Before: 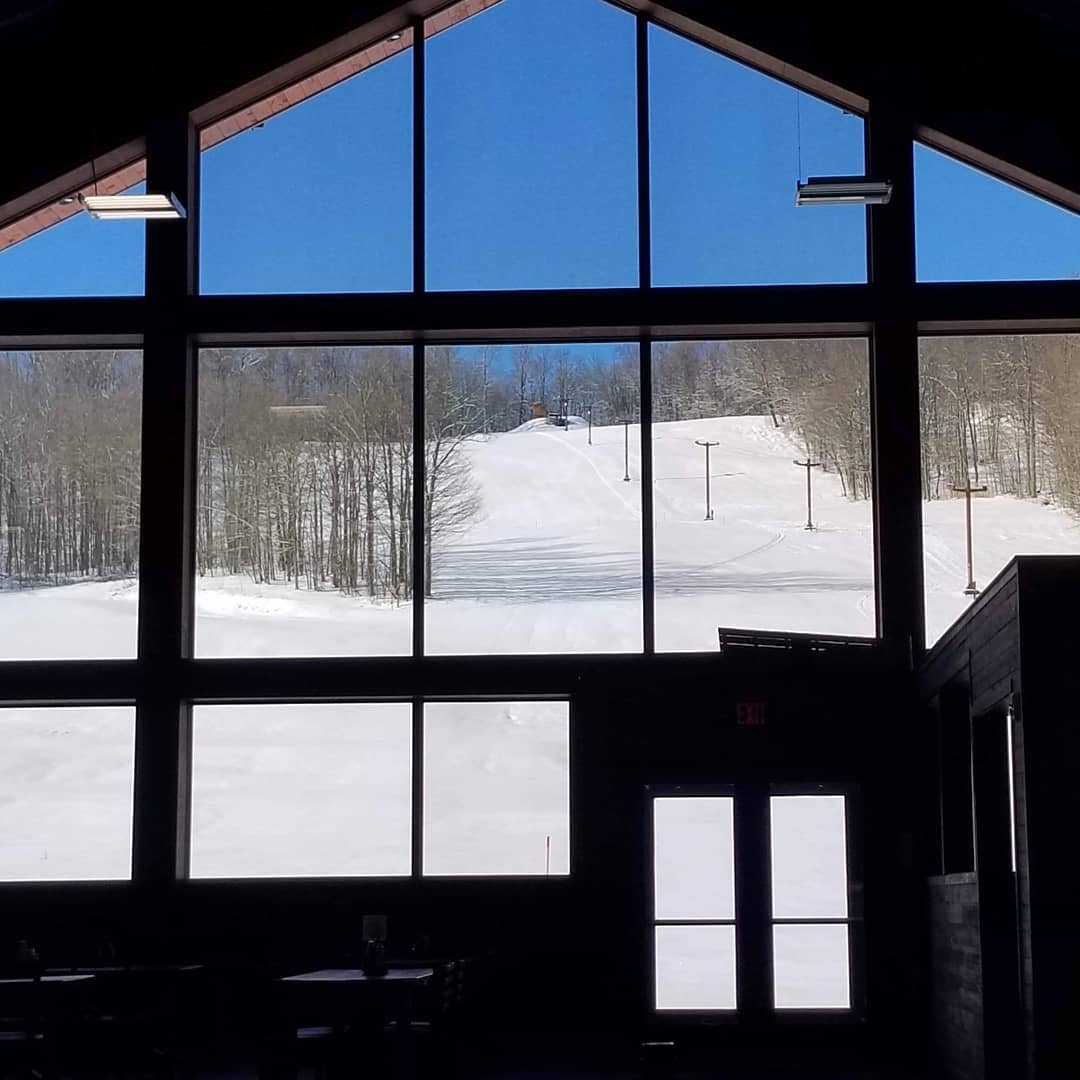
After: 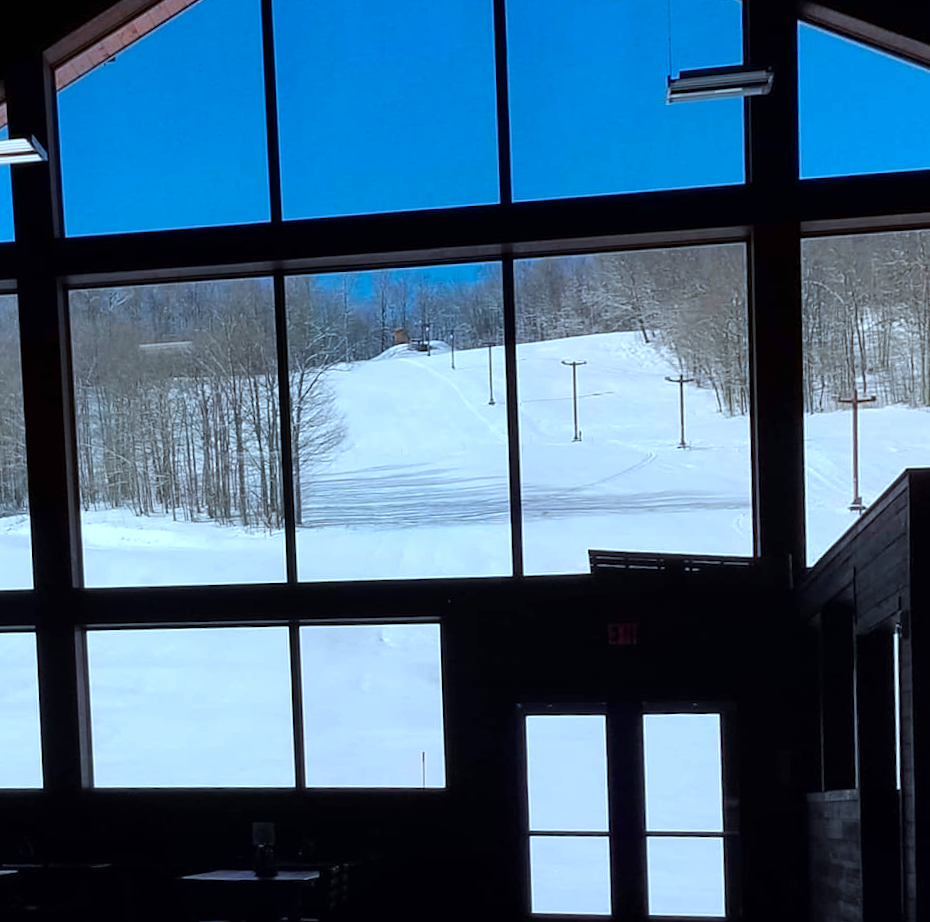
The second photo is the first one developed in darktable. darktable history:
crop and rotate: angle 1.96°, left 5.673%, top 5.673%
color correction: highlights a* -9.35, highlights b* -23.15
rotate and perspective: rotation 0.062°, lens shift (vertical) 0.115, lens shift (horizontal) -0.133, crop left 0.047, crop right 0.94, crop top 0.061, crop bottom 0.94
